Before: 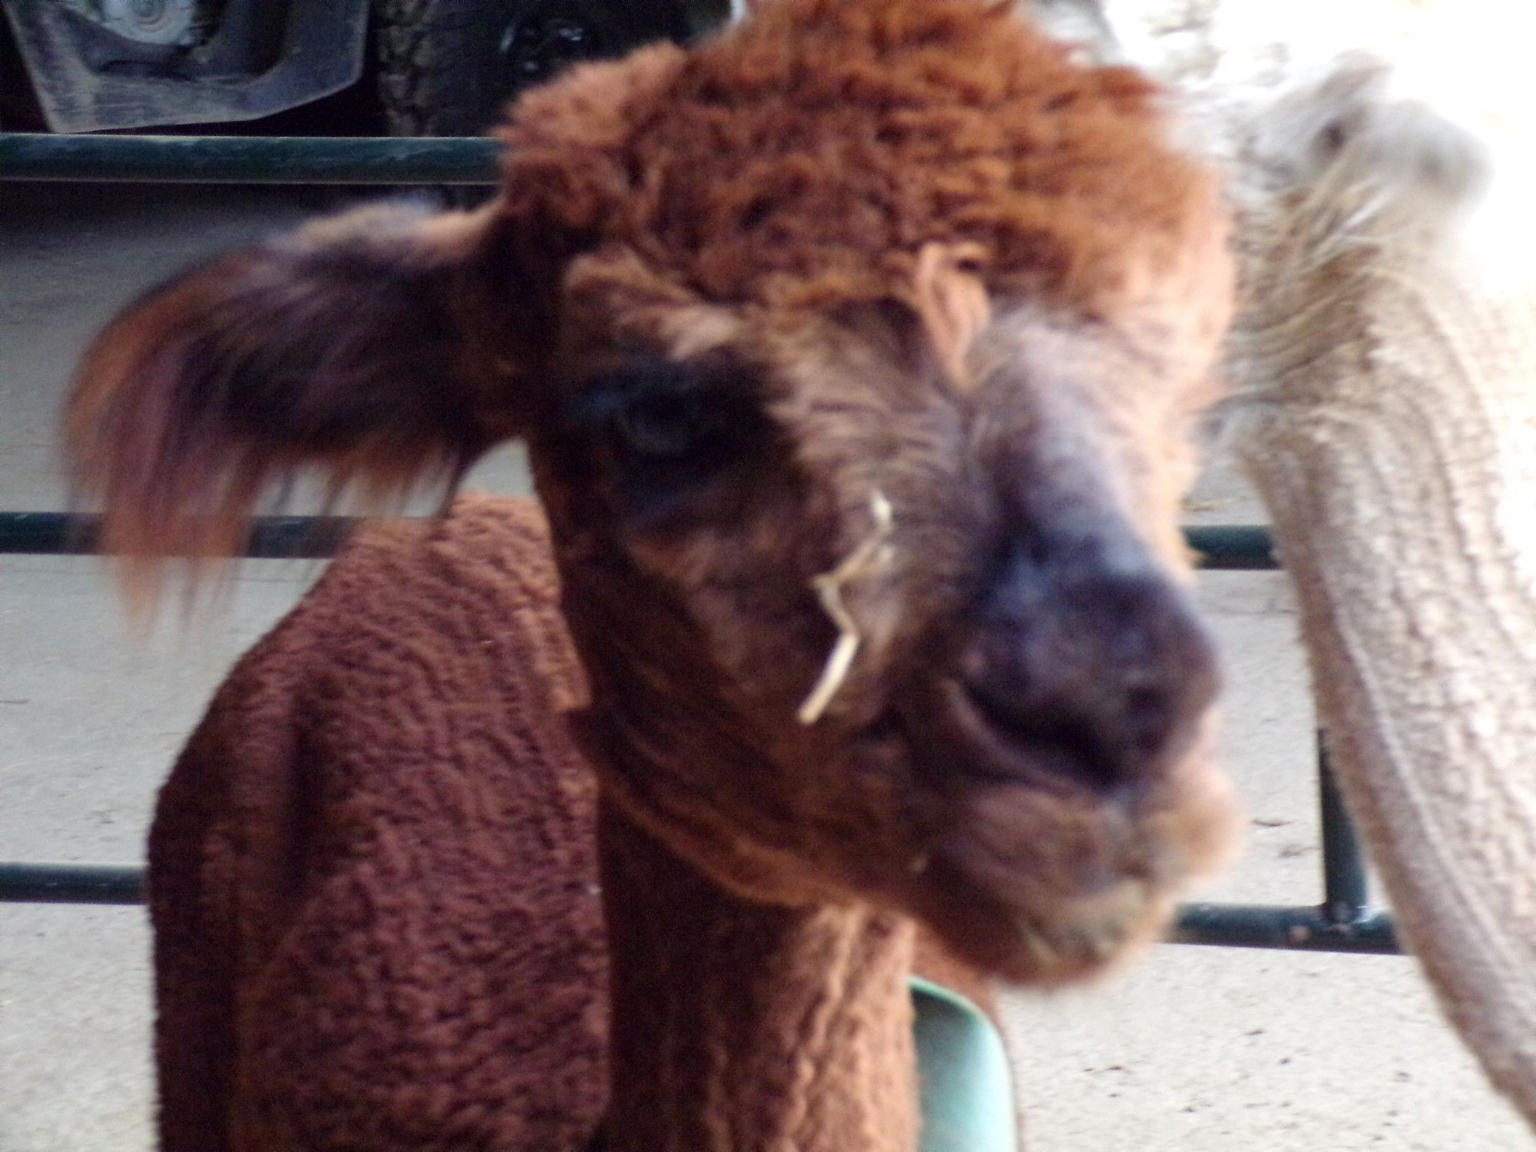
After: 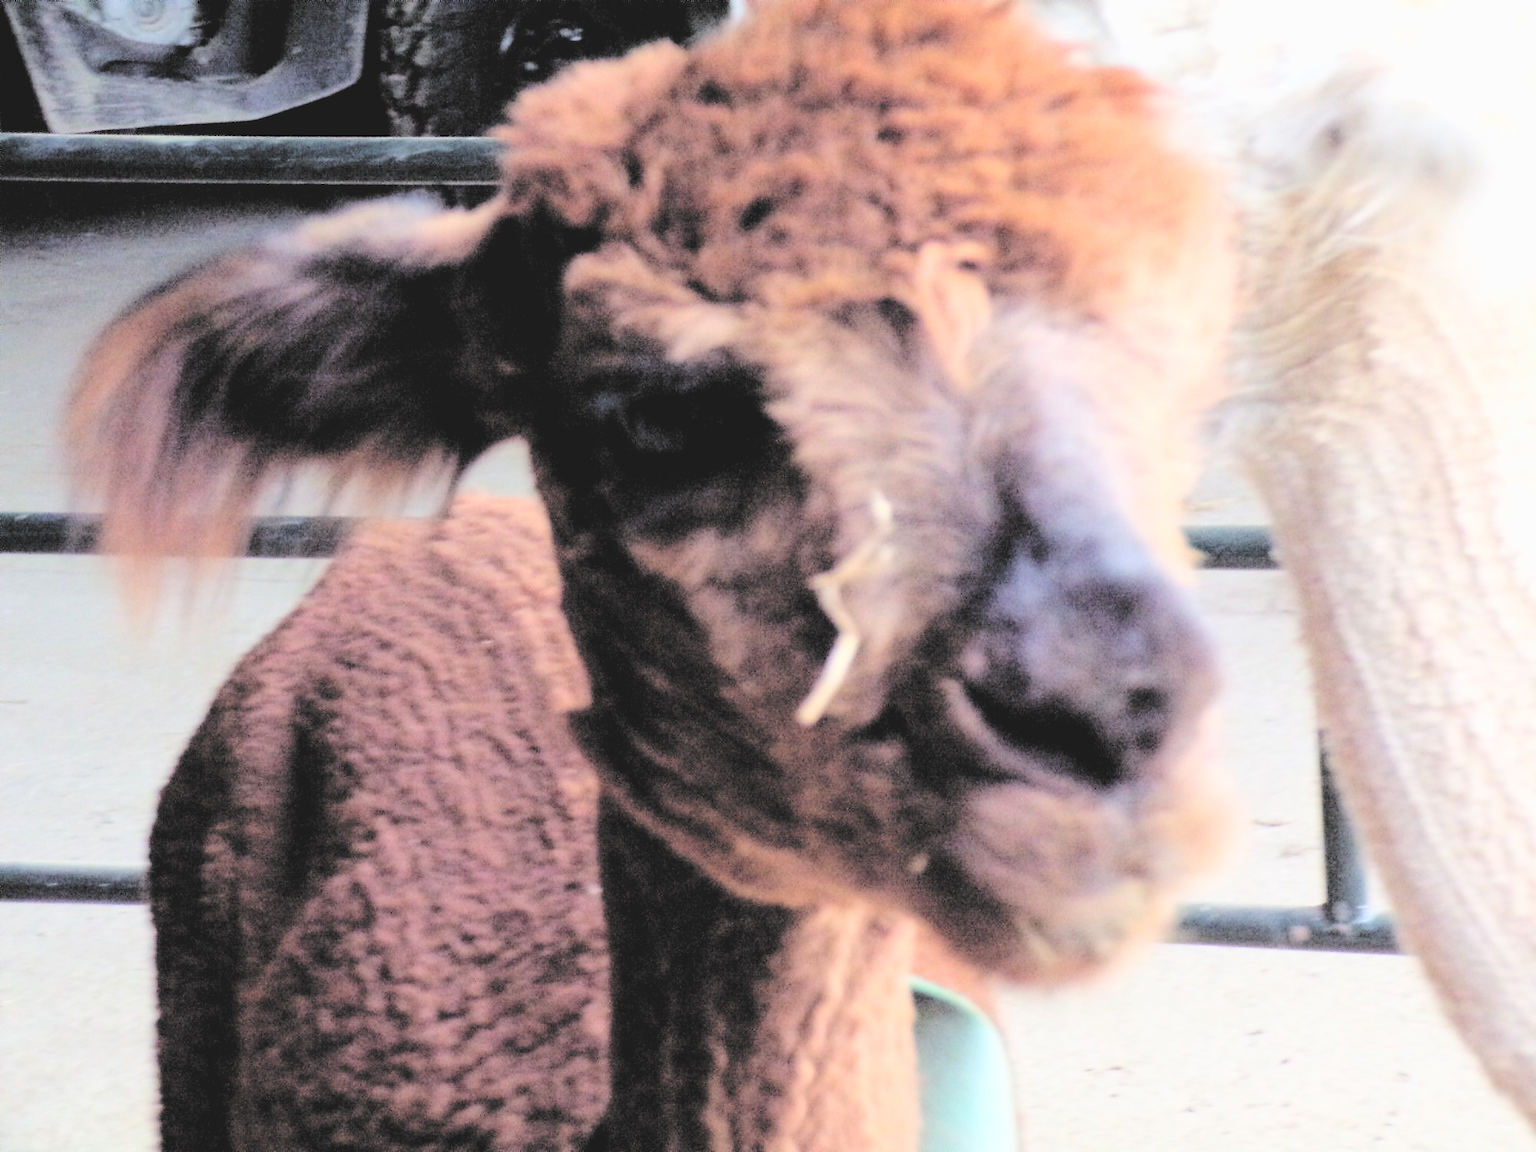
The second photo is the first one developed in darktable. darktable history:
contrast brightness saturation: brightness 0.985
filmic rgb: black relative exposure -4.9 EV, white relative exposure 2.83 EV, hardness 3.7
